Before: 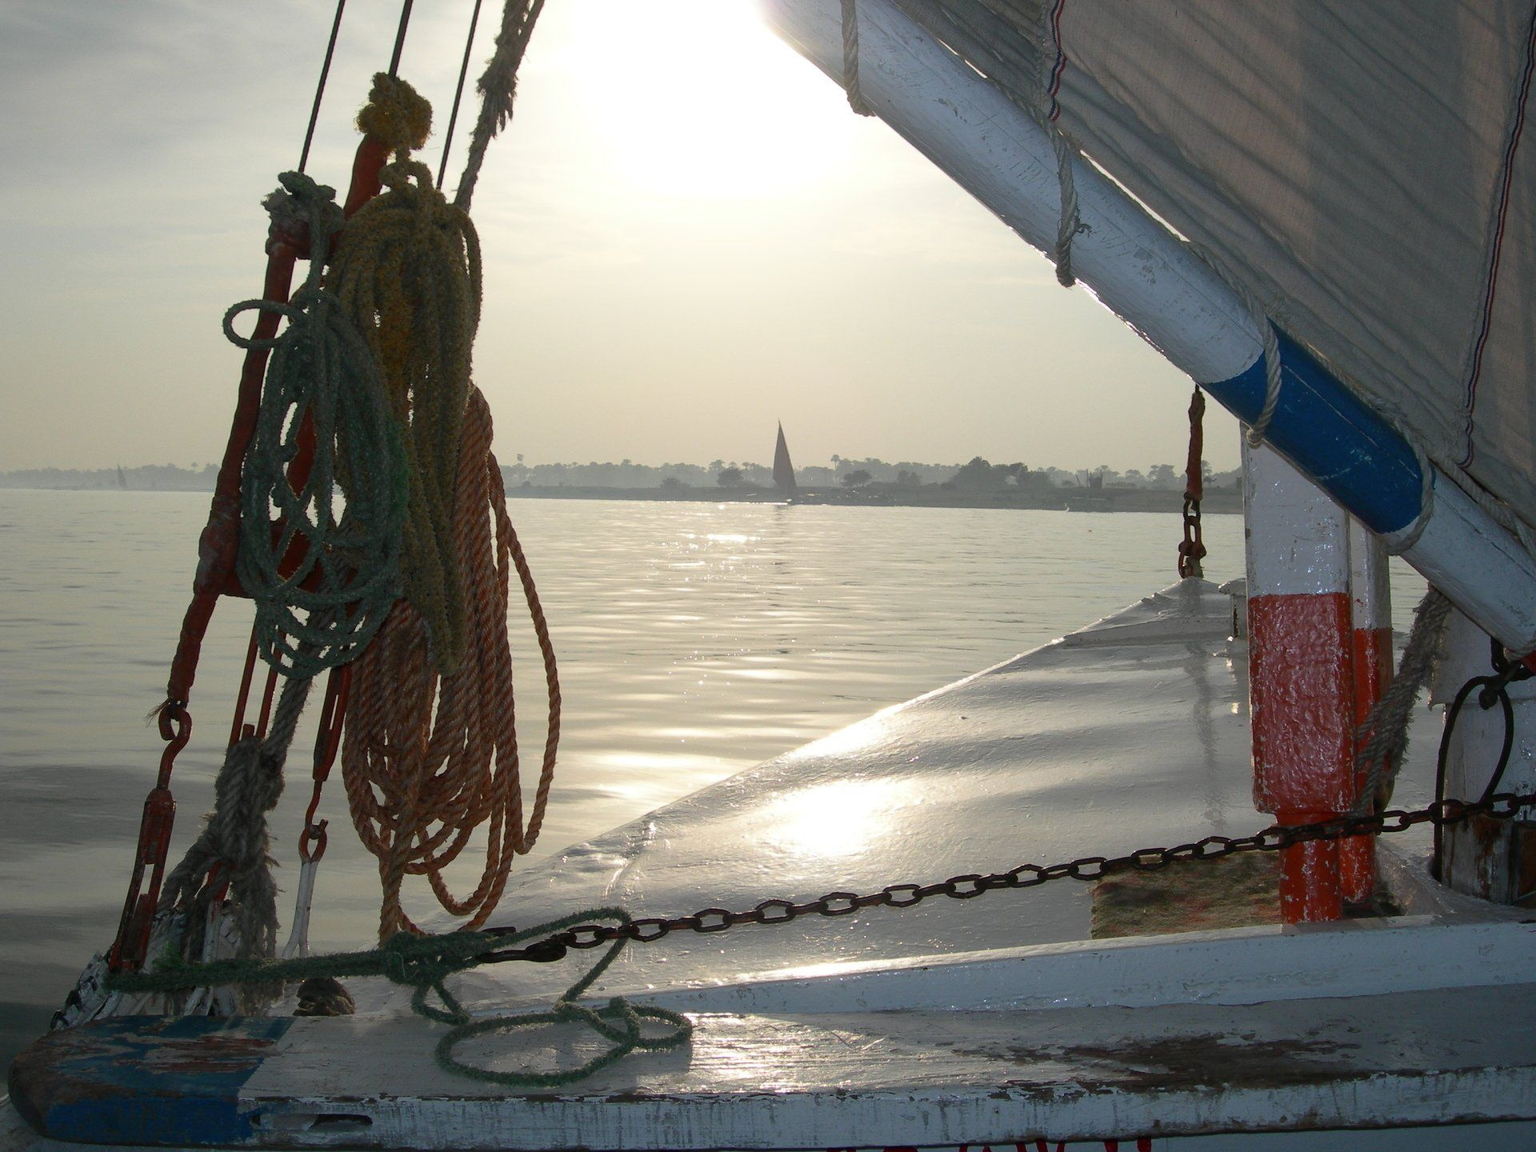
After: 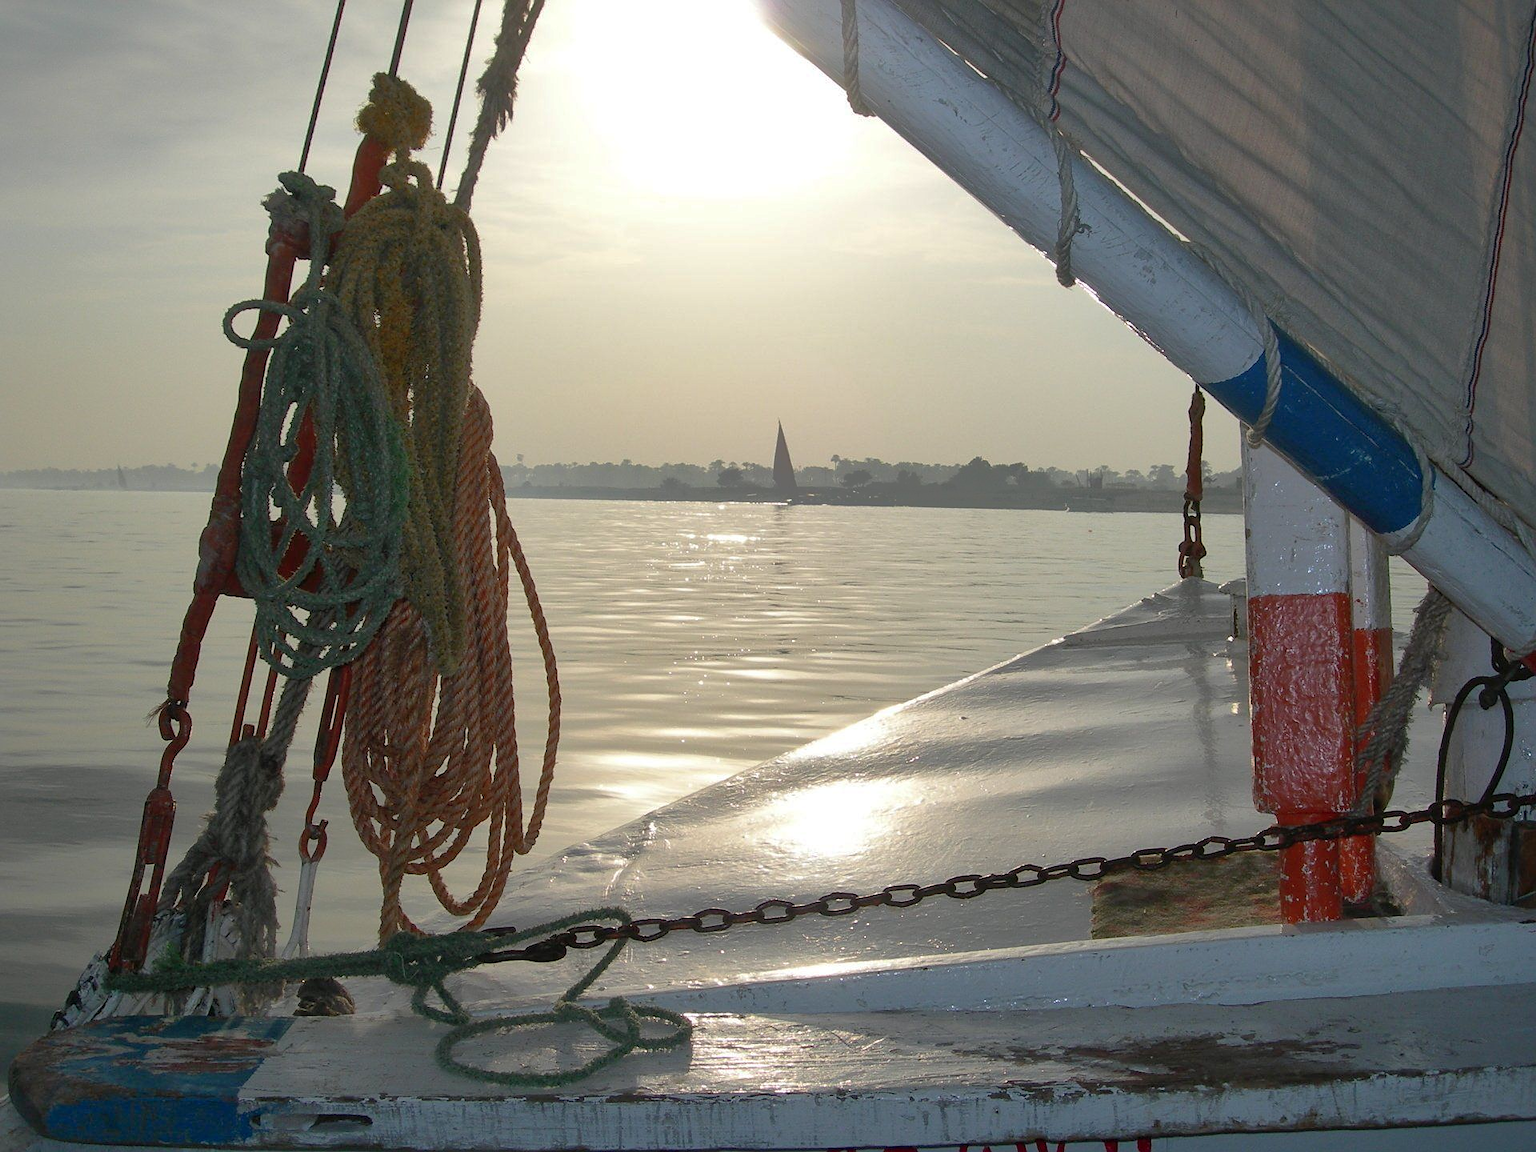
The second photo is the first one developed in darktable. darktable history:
sharpen: radius 1.036
shadows and highlights: on, module defaults
